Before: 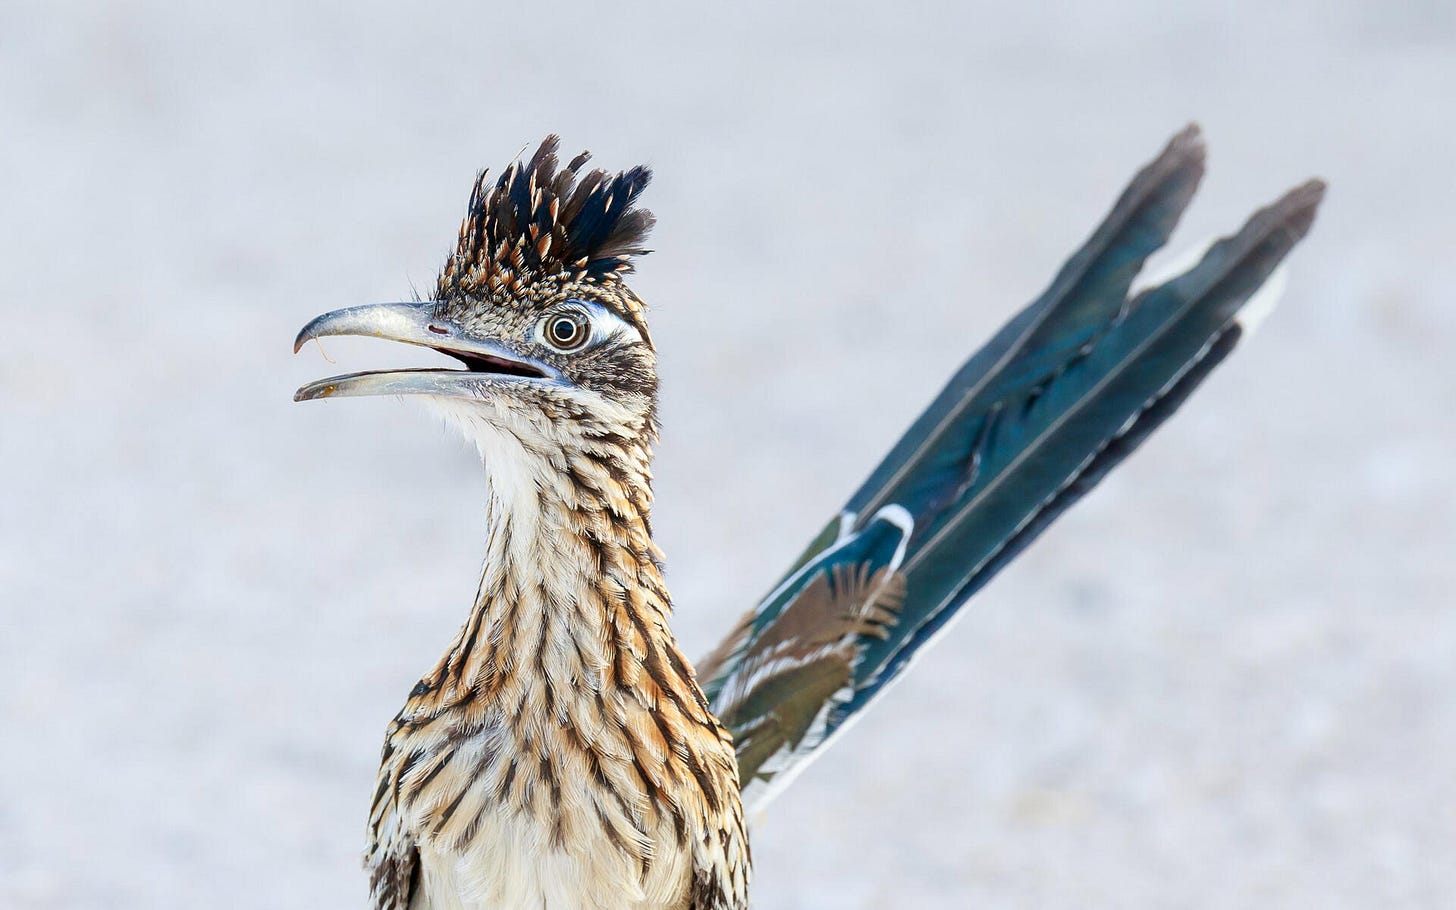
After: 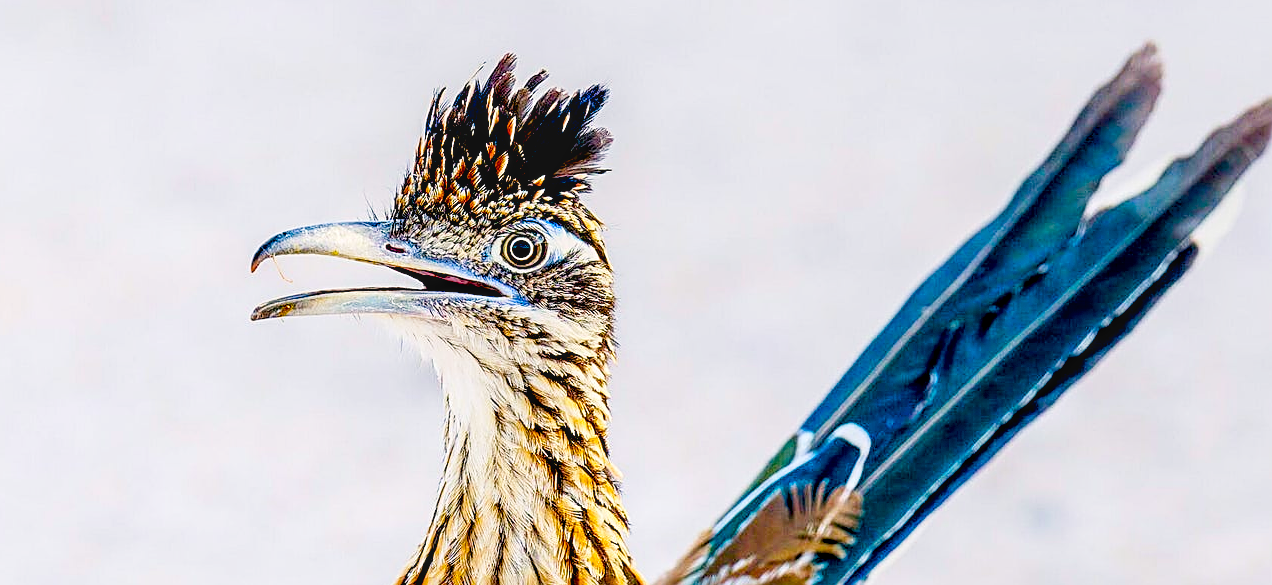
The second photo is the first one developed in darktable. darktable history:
contrast brightness saturation: contrast 0.094, saturation 0.285
exposure: black level correction 0.029, exposure -0.079 EV, compensate exposure bias true, compensate highlight preservation false
local contrast: detail 130%
color balance rgb: highlights gain › chroma 1.616%, highlights gain › hue 56.19°, perceptual saturation grading › global saturation 29.642%, global vibrance 34.411%
crop: left 2.974%, top 8.997%, right 9.609%, bottom 25.953%
sharpen: radius 2.536, amount 0.628
base curve: curves: ch0 [(0, 0) (0.204, 0.334) (0.55, 0.733) (1, 1)], preserve colors none
